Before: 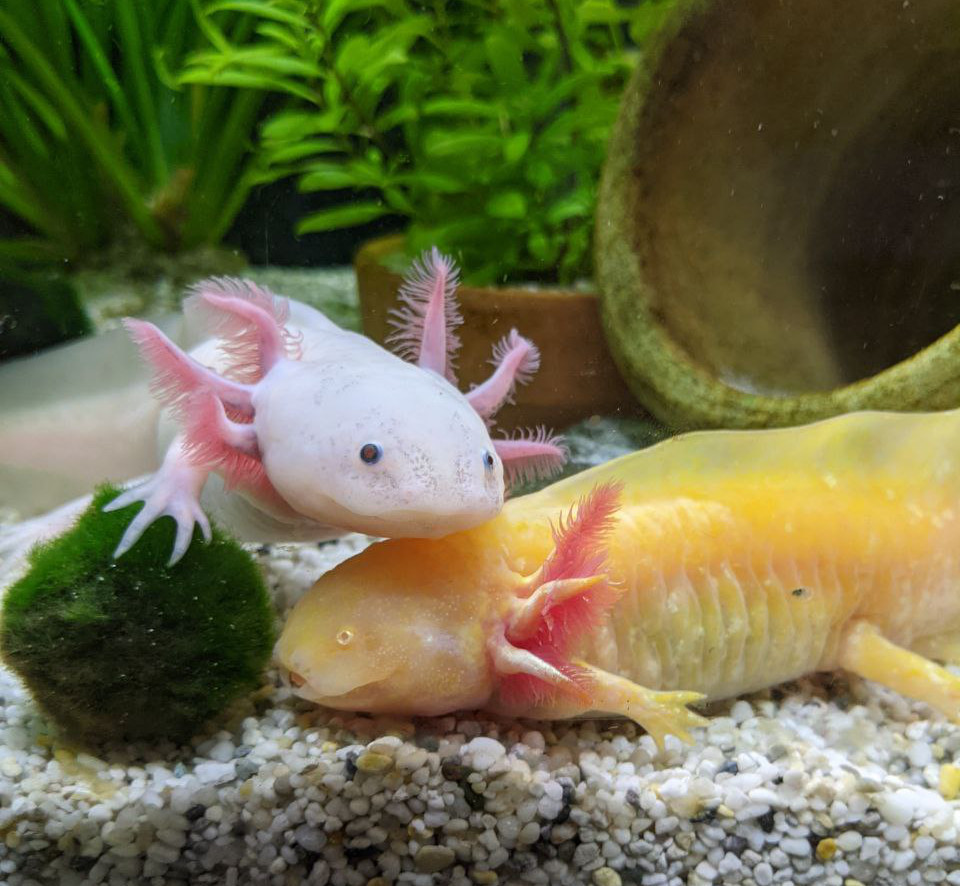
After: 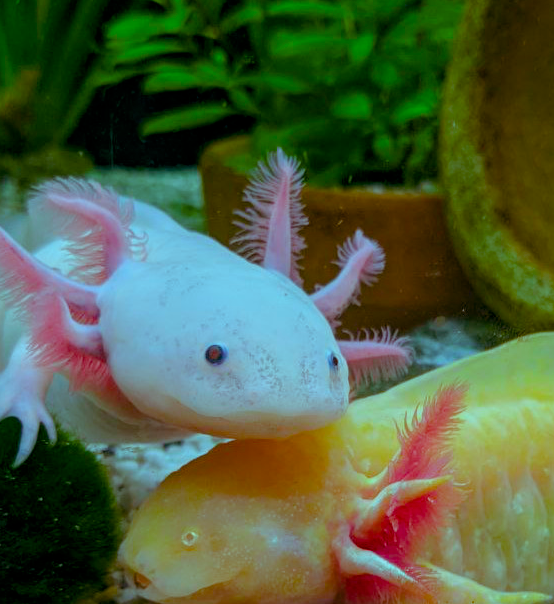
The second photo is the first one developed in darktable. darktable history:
crop: left 16.202%, top 11.208%, right 26.045%, bottom 20.557%
exposure: exposure 0.02 EV, compensate highlight preservation false
color balance rgb: shadows lift › luminance -7.7%, shadows lift › chroma 2.13%, shadows lift › hue 165.27°, power › luminance -7.77%, power › chroma 1.34%, power › hue 330.55°, highlights gain › luminance -33.33%, highlights gain › chroma 5.68%, highlights gain › hue 217.2°, global offset › luminance -0.33%, global offset › chroma 0.11%, global offset › hue 165.27°, perceptual saturation grading › global saturation 27.72%, perceptual saturation grading › highlights -25%, perceptual saturation grading › mid-tones 25%, perceptual saturation grading › shadows 50%
